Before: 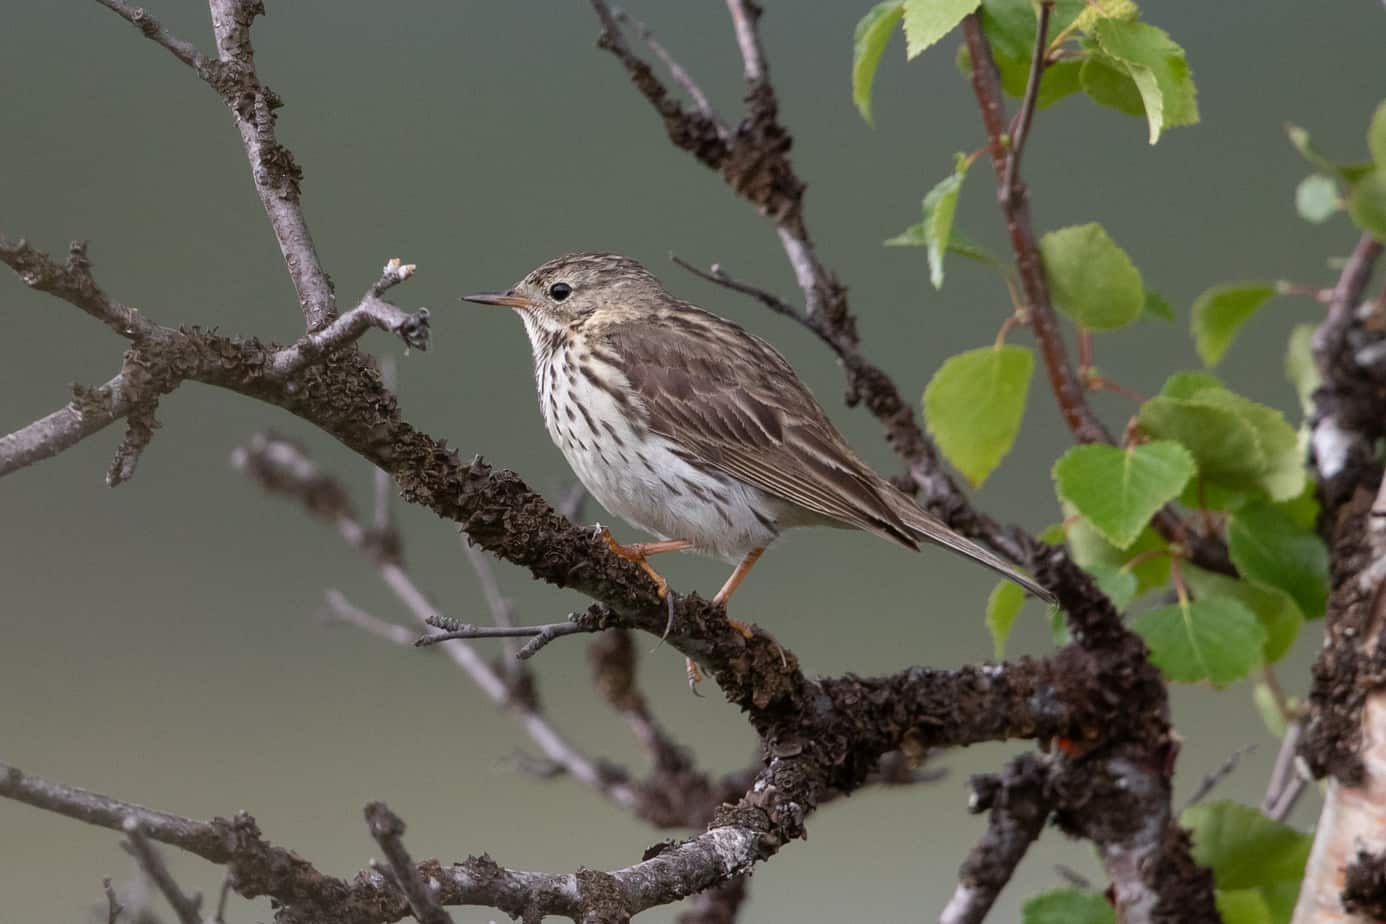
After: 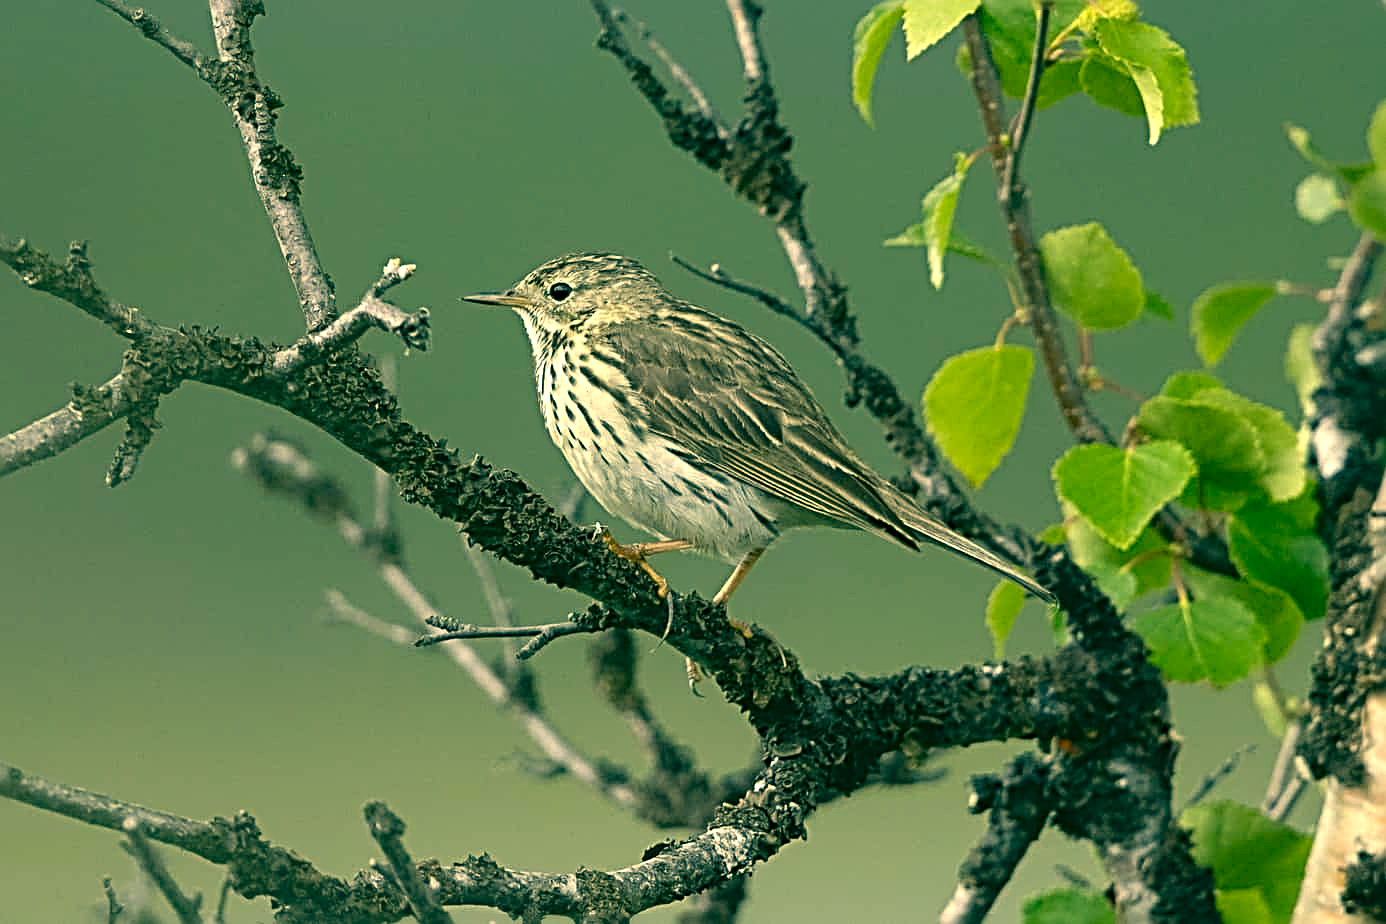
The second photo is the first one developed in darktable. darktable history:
sharpen: radius 3.69, amount 0.928
color correction: highlights a* 1.83, highlights b* 34.02, shadows a* -36.68, shadows b* -5.48
exposure: black level correction 0, exposure 0.5 EV, compensate highlight preservation false
